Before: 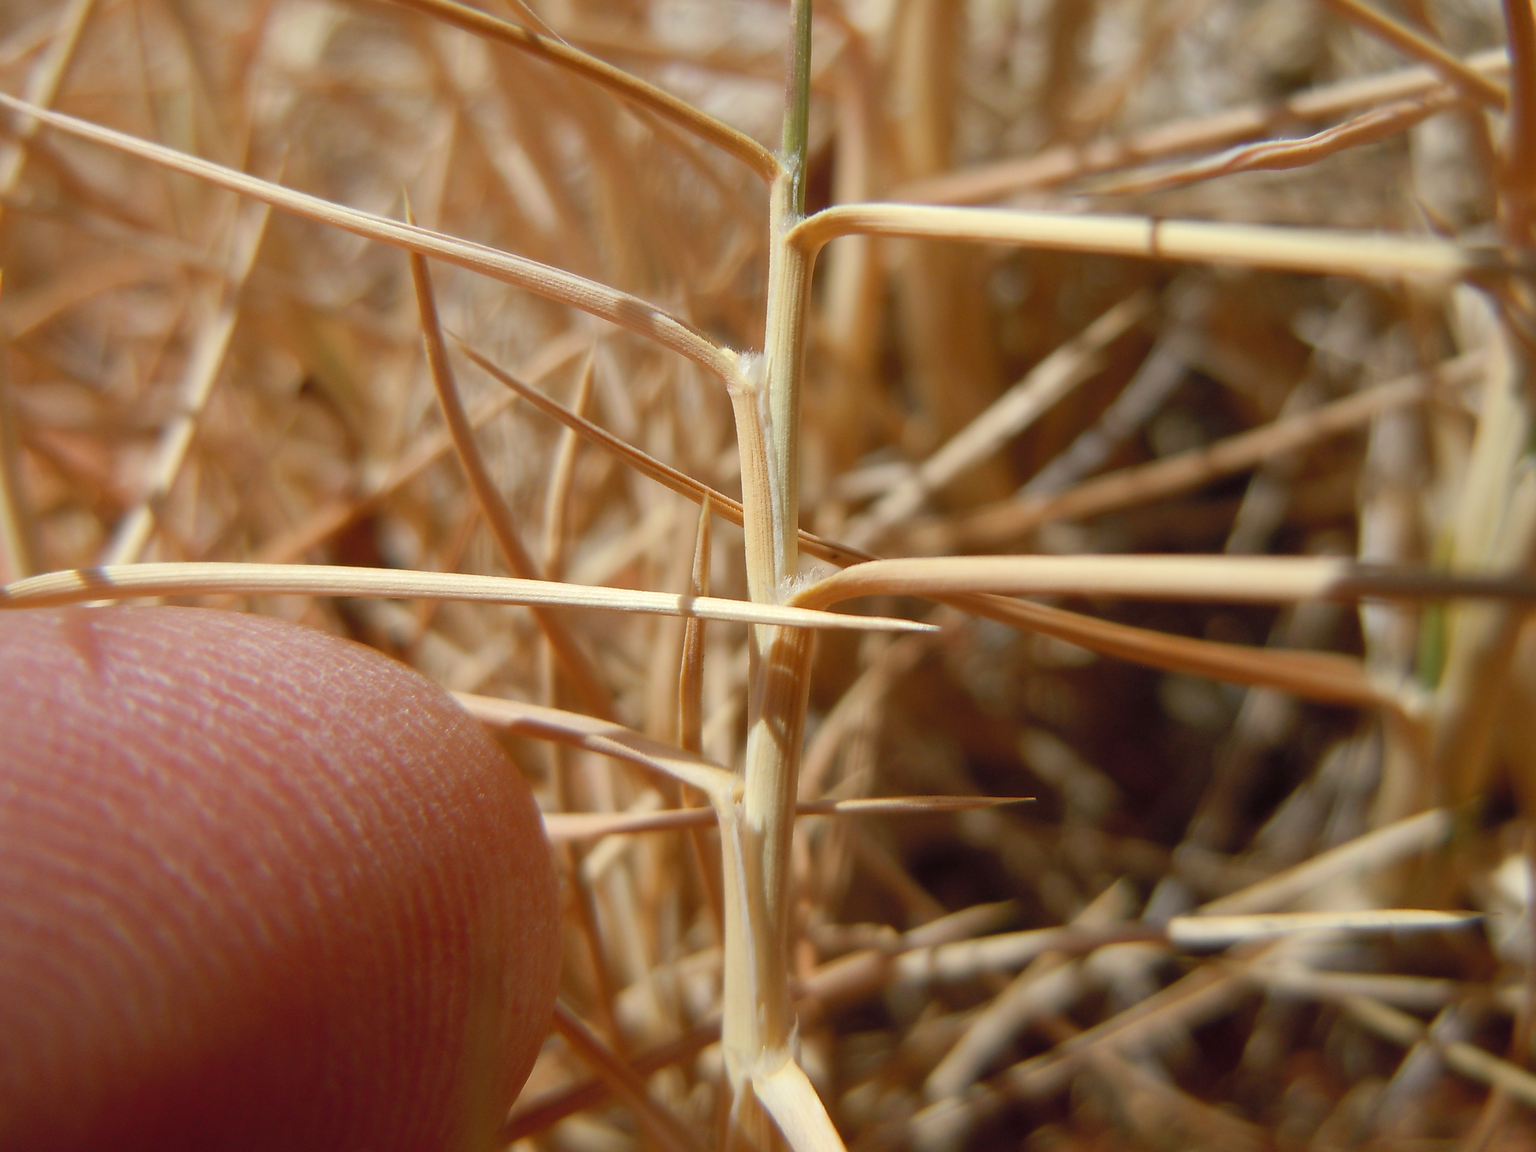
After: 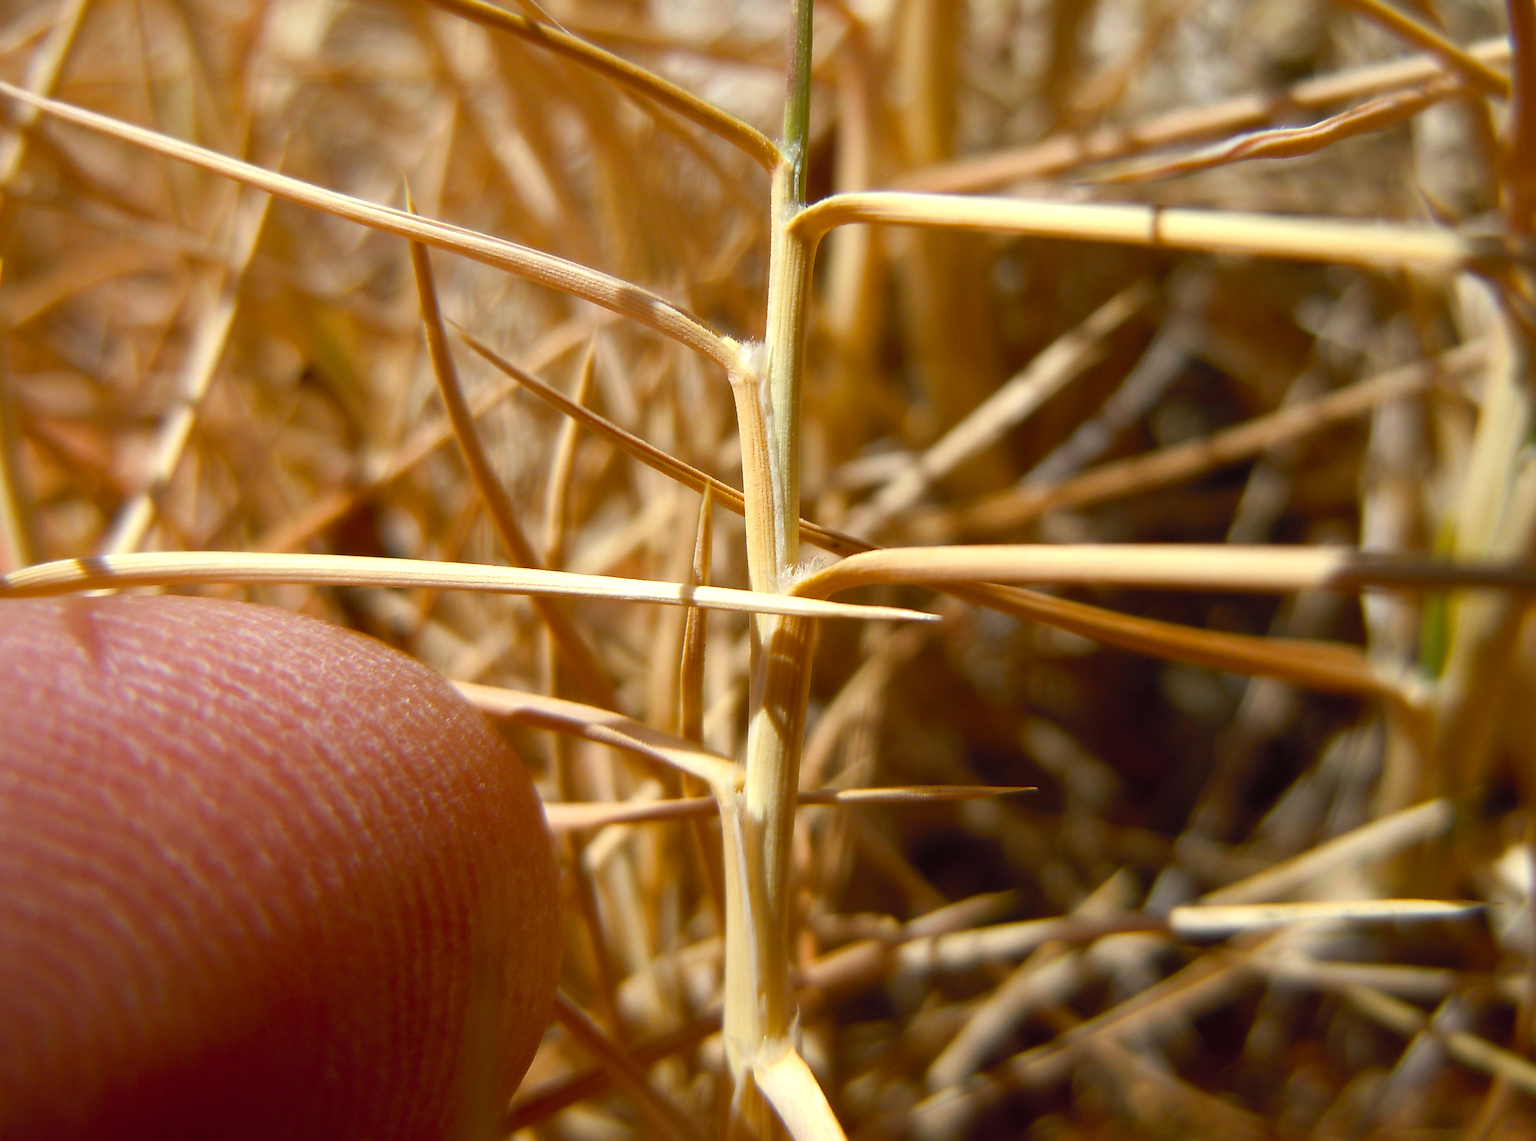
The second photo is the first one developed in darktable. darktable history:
crop: top 1.03%, right 0.1%
color balance rgb: power › hue 315.86°, perceptual saturation grading › global saturation 30.424%, perceptual brilliance grading › global brilliance -17.441%, perceptual brilliance grading › highlights 28.804%
